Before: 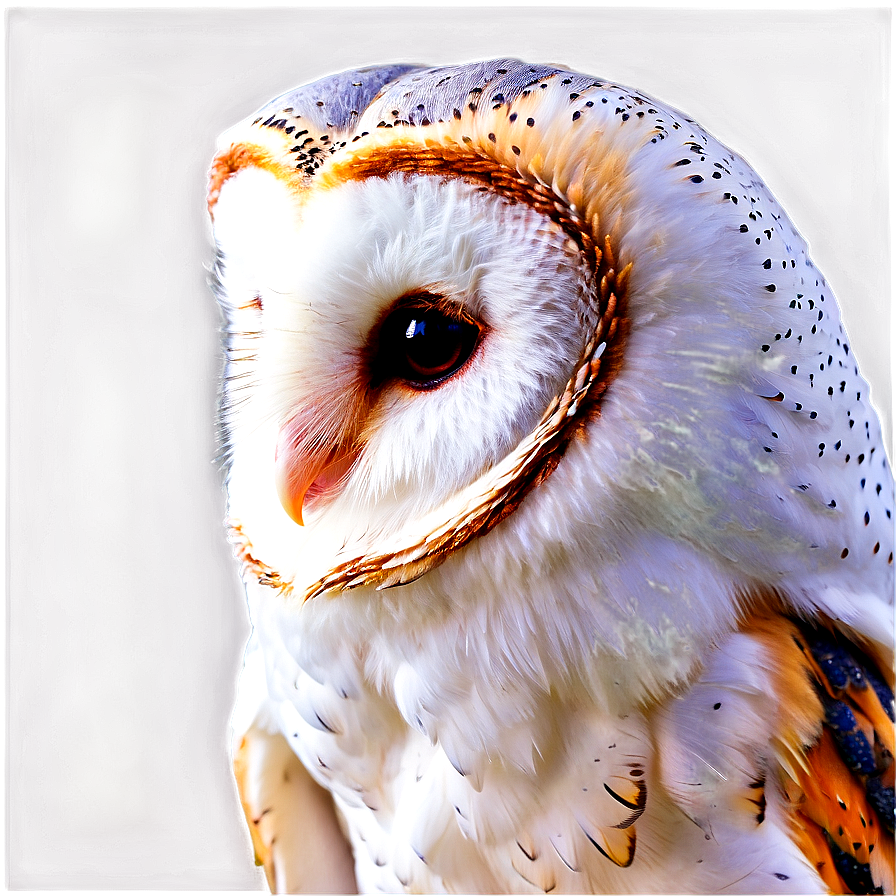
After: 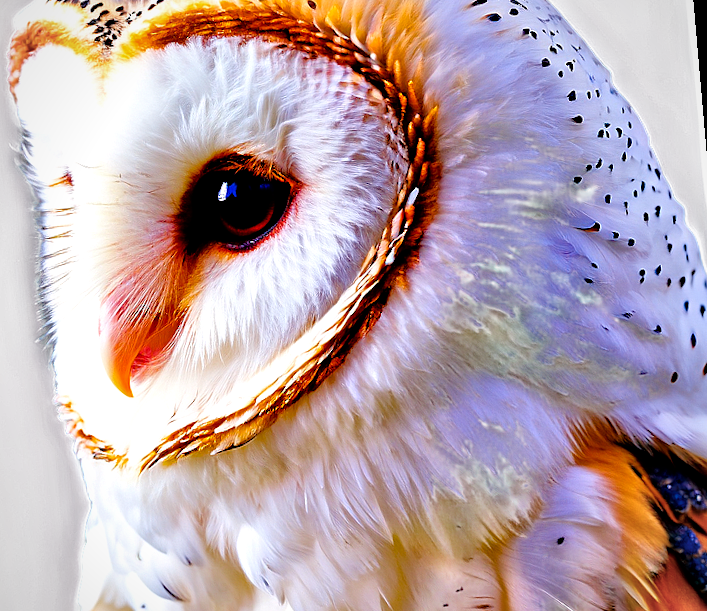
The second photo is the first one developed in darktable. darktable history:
color balance rgb: perceptual saturation grading › global saturation 30%, global vibrance 10%
crop: left 19.159%, top 9.58%, bottom 9.58%
vignetting: fall-off radius 93.87%
rotate and perspective: rotation -5°, crop left 0.05, crop right 0.952, crop top 0.11, crop bottom 0.89
tone equalizer: -7 EV 0.15 EV, -6 EV 0.6 EV, -5 EV 1.15 EV, -4 EV 1.33 EV, -3 EV 1.15 EV, -2 EV 0.6 EV, -1 EV 0.15 EV, mask exposure compensation -0.5 EV
local contrast: mode bilateral grid, contrast 20, coarseness 50, detail 120%, midtone range 0.2
haze removal: compatibility mode true, adaptive false
